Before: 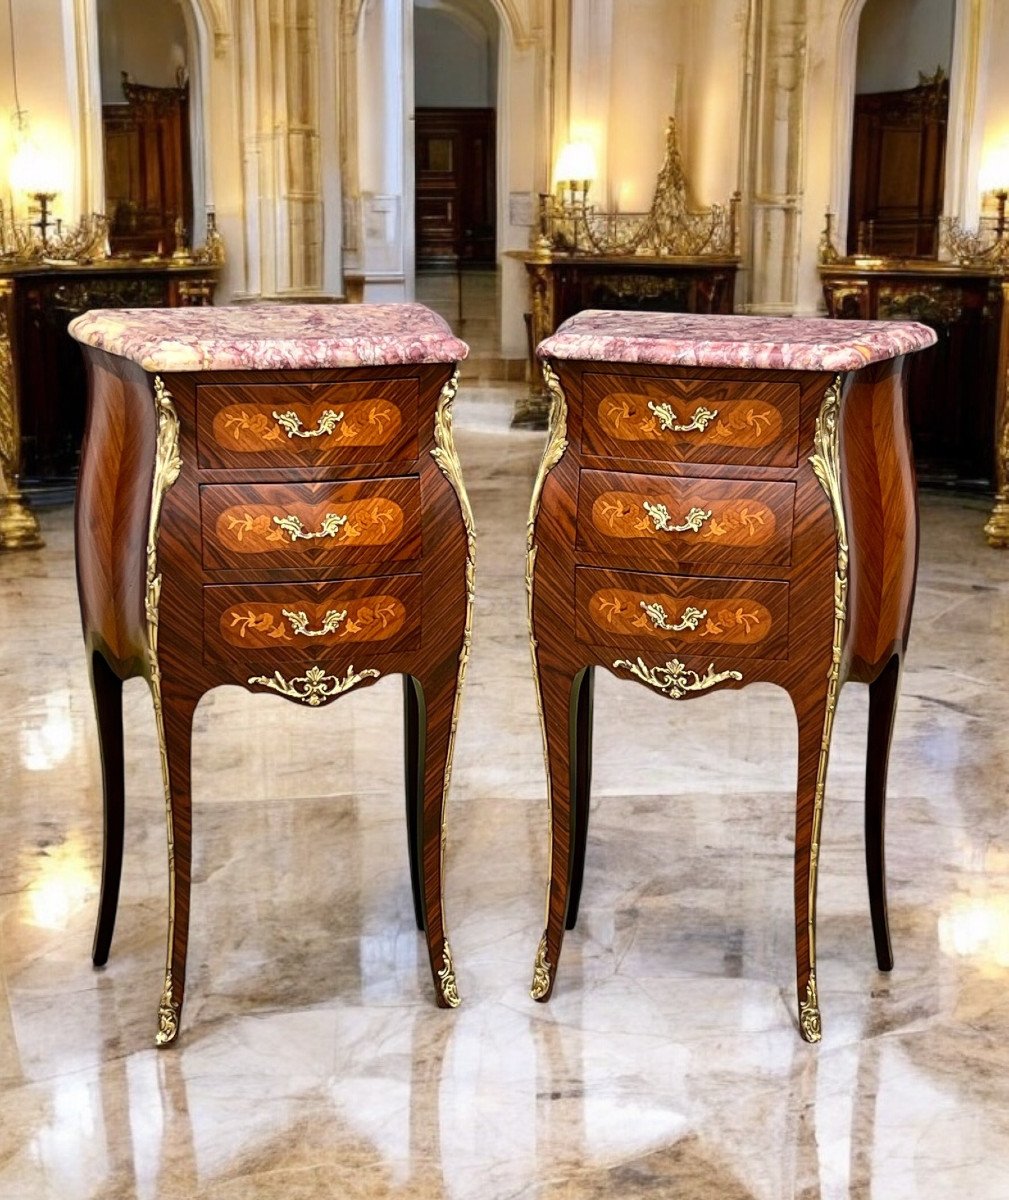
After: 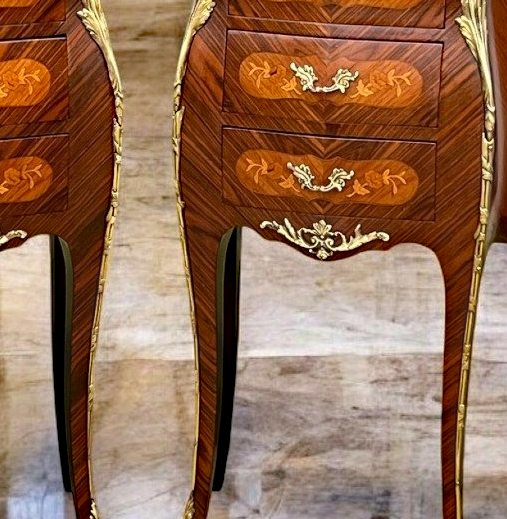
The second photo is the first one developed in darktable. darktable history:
crop: left 35.03%, top 36.625%, right 14.663%, bottom 20.057%
haze removal: strength 0.5, distance 0.43, compatibility mode true, adaptive false
shadows and highlights: shadows 49, highlights -41, soften with gaussian
